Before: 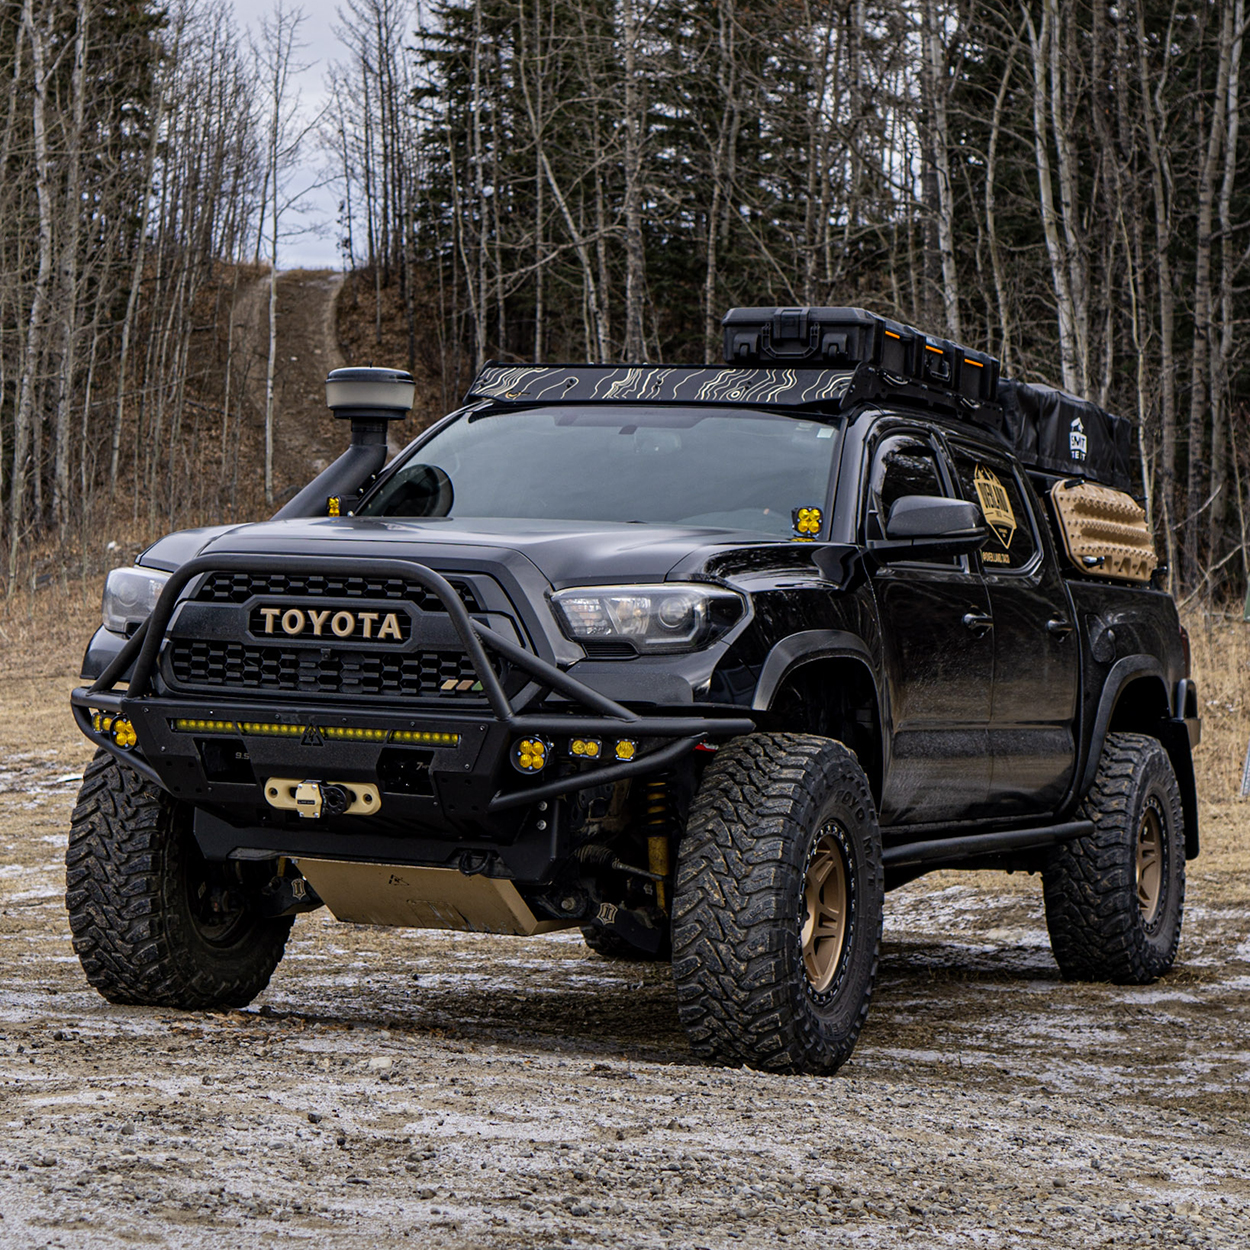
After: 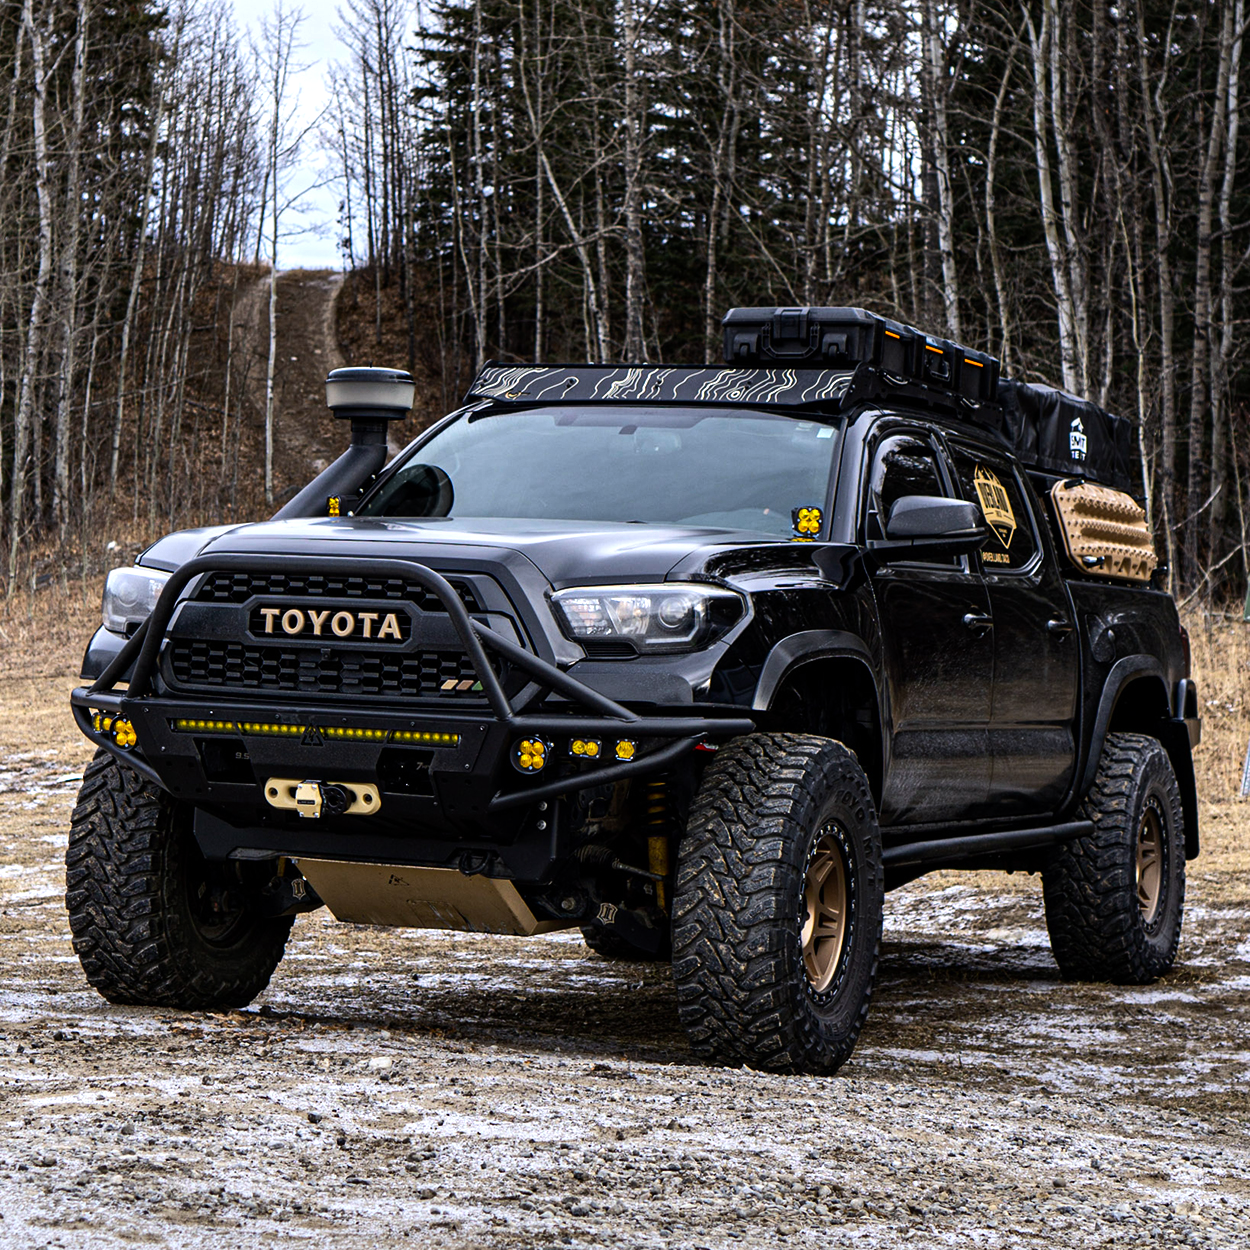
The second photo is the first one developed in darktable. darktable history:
white balance: red 0.98, blue 1.034
tone equalizer: -8 EV -0.75 EV, -7 EV -0.7 EV, -6 EV -0.6 EV, -5 EV -0.4 EV, -3 EV 0.4 EV, -2 EV 0.6 EV, -1 EV 0.7 EV, +0 EV 0.75 EV, edges refinement/feathering 500, mask exposure compensation -1.57 EV, preserve details no
